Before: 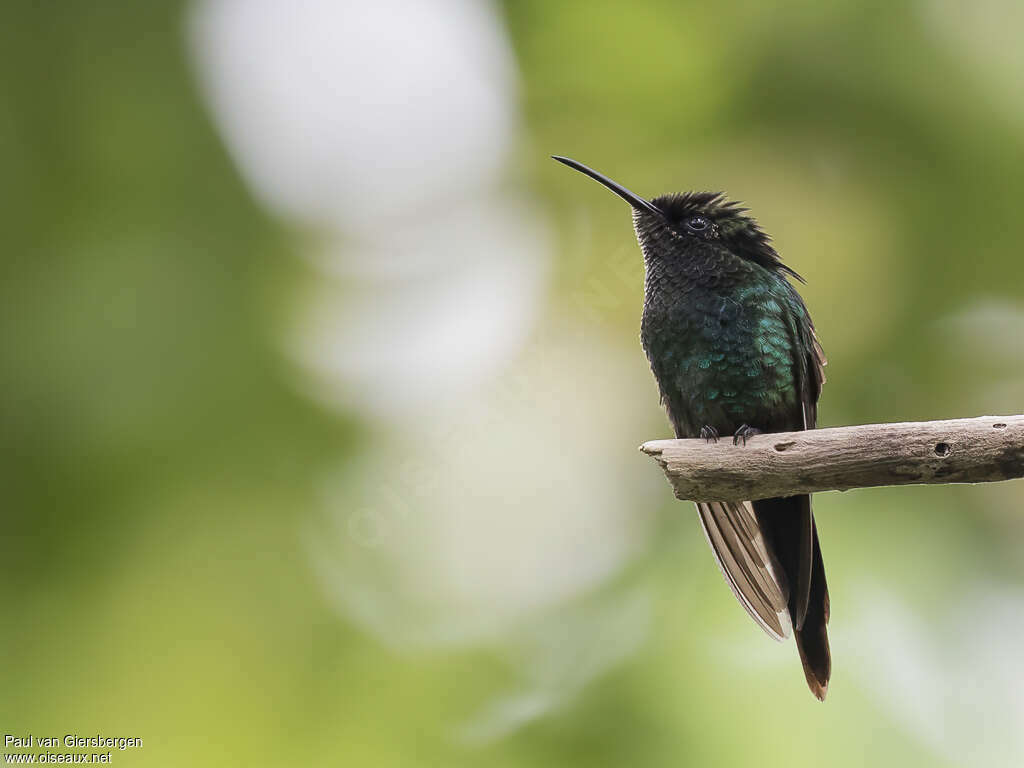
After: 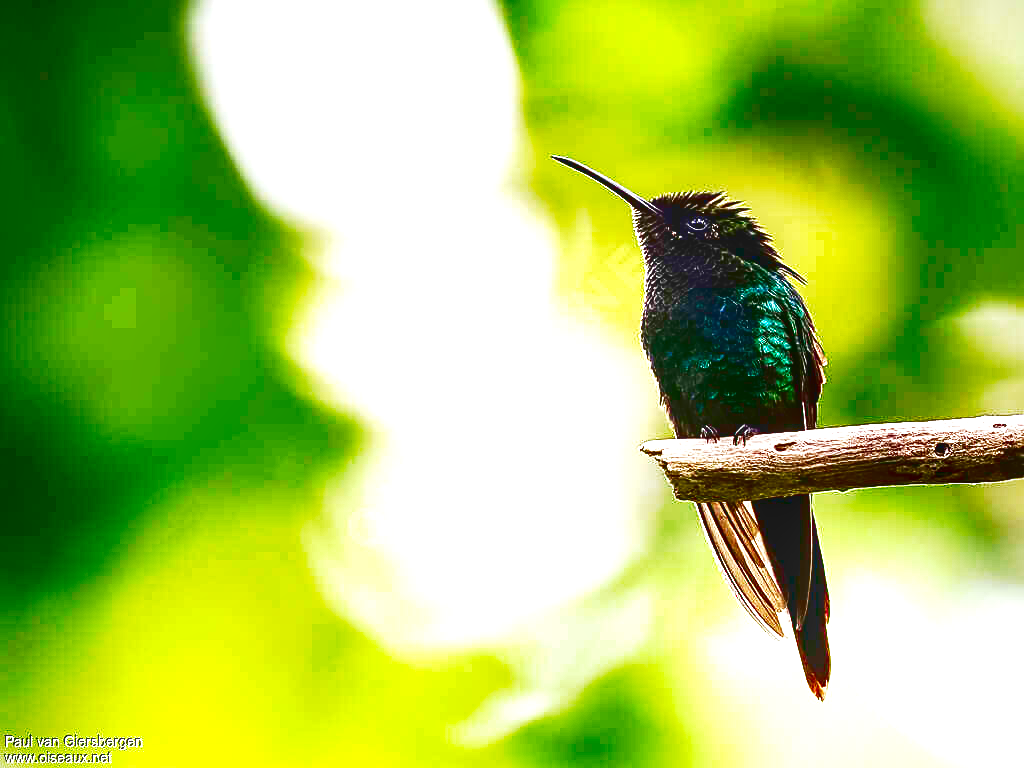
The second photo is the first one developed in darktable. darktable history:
exposure: black level correction 0.001, exposure 1.32 EV, compensate highlight preservation false
vignetting: fall-off start 91.68%, saturation 0.046
contrast brightness saturation: brightness -0.987, saturation 1
base curve: curves: ch0 [(0, 0) (0.688, 0.865) (1, 1)], preserve colors none
local contrast: on, module defaults
sharpen: on, module defaults
